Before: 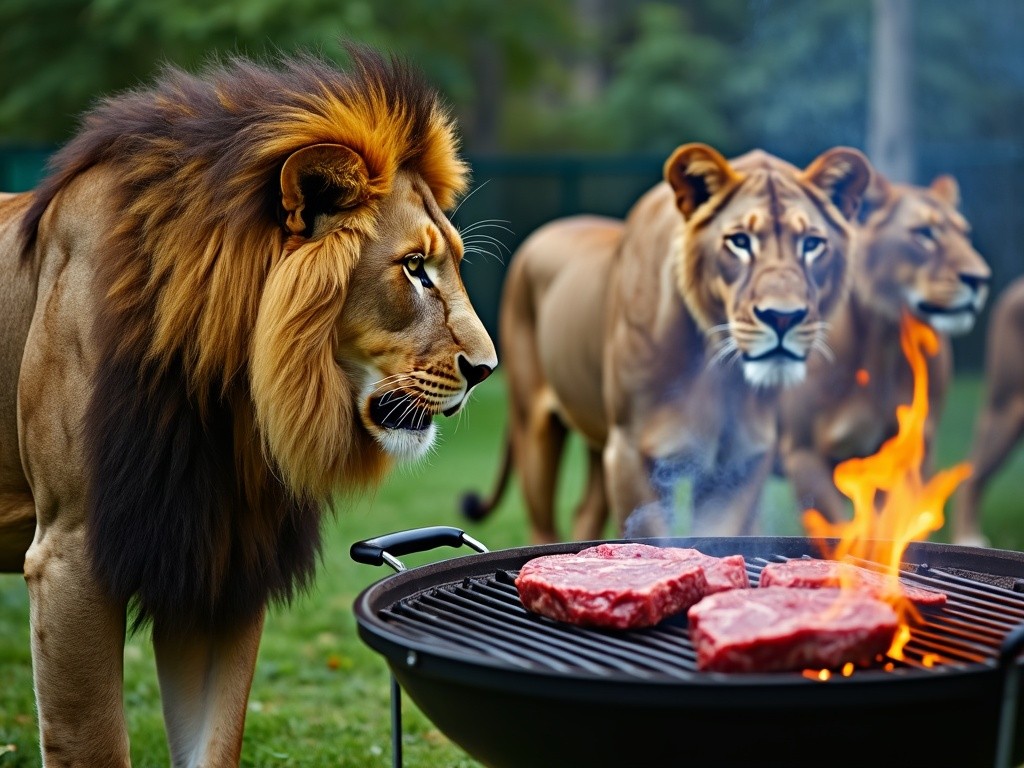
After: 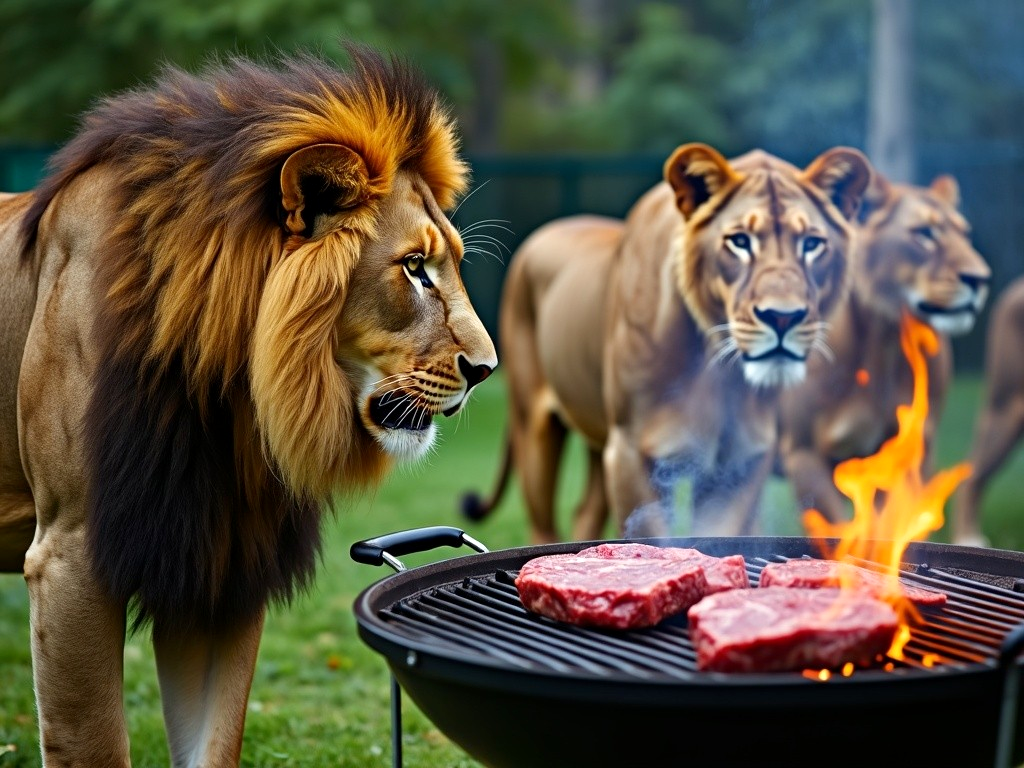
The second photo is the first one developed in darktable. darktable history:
exposure: black level correction 0.001, exposure 0.139 EV, compensate highlight preservation false
